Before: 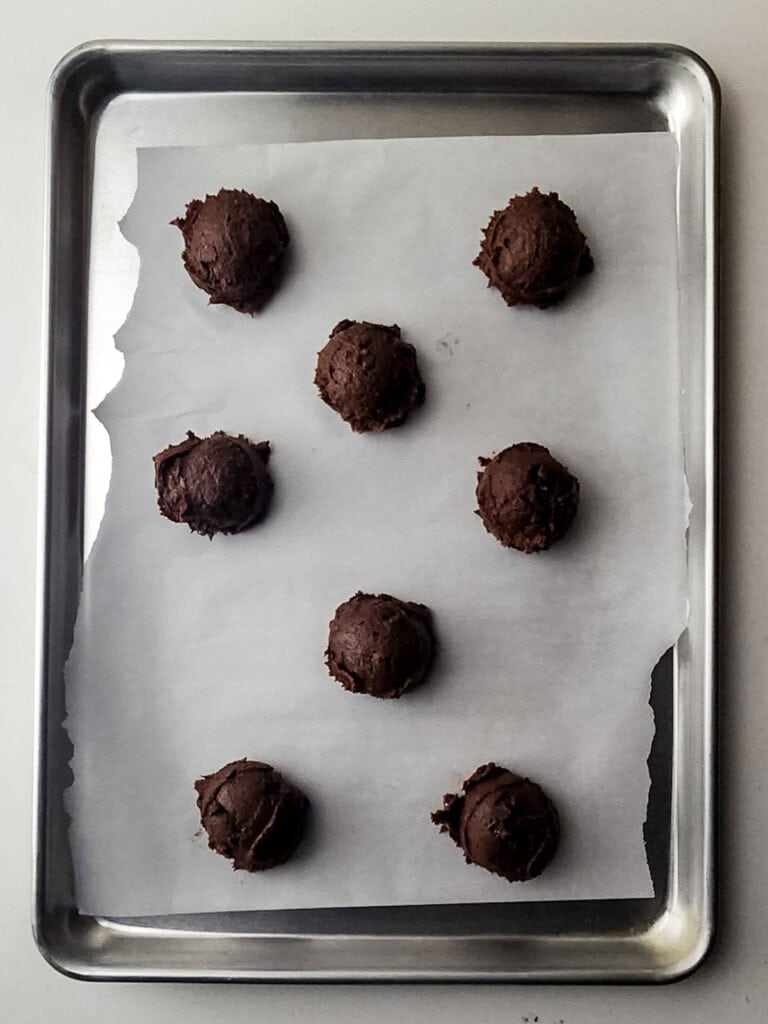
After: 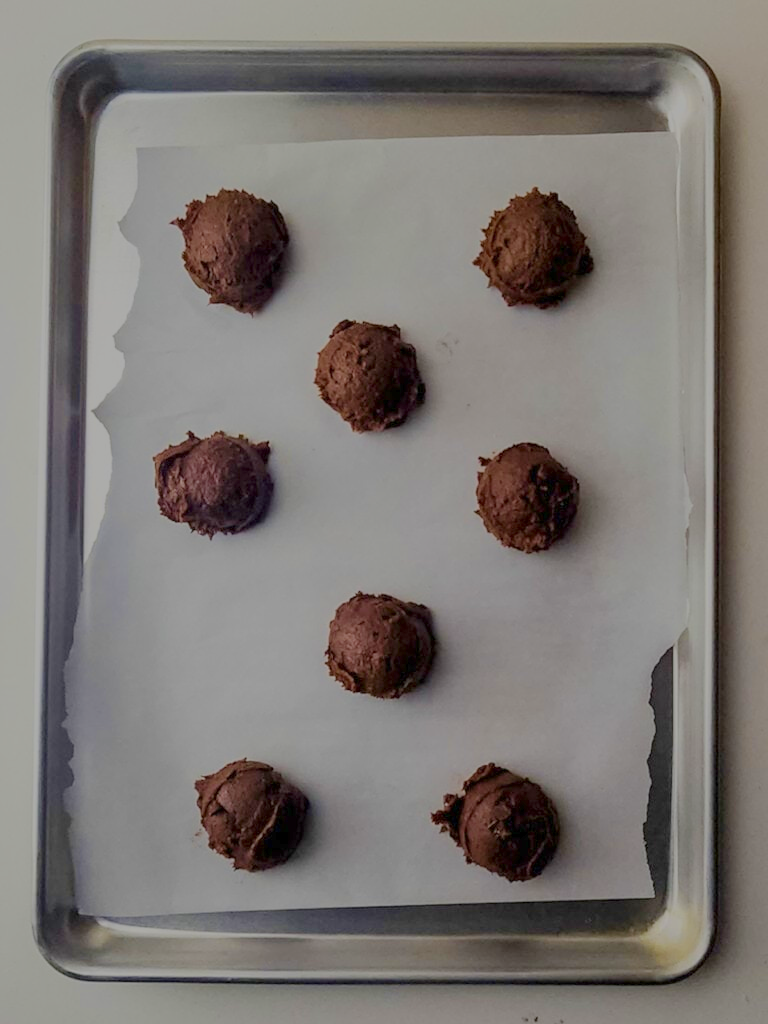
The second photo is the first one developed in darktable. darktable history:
filmic rgb: black relative exposure -14 EV, white relative exposure 8 EV, threshold 3 EV, hardness 3.74, latitude 50%, contrast 0.5, color science v5 (2021), contrast in shadows safe, contrast in highlights safe, enable highlight reconstruction true
color contrast: green-magenta contrast 1.55, blue-yellow contrast 1.83
velvia: on, module defaults
contrast brightness saturation: contrast 0.1, saturation -0.36
